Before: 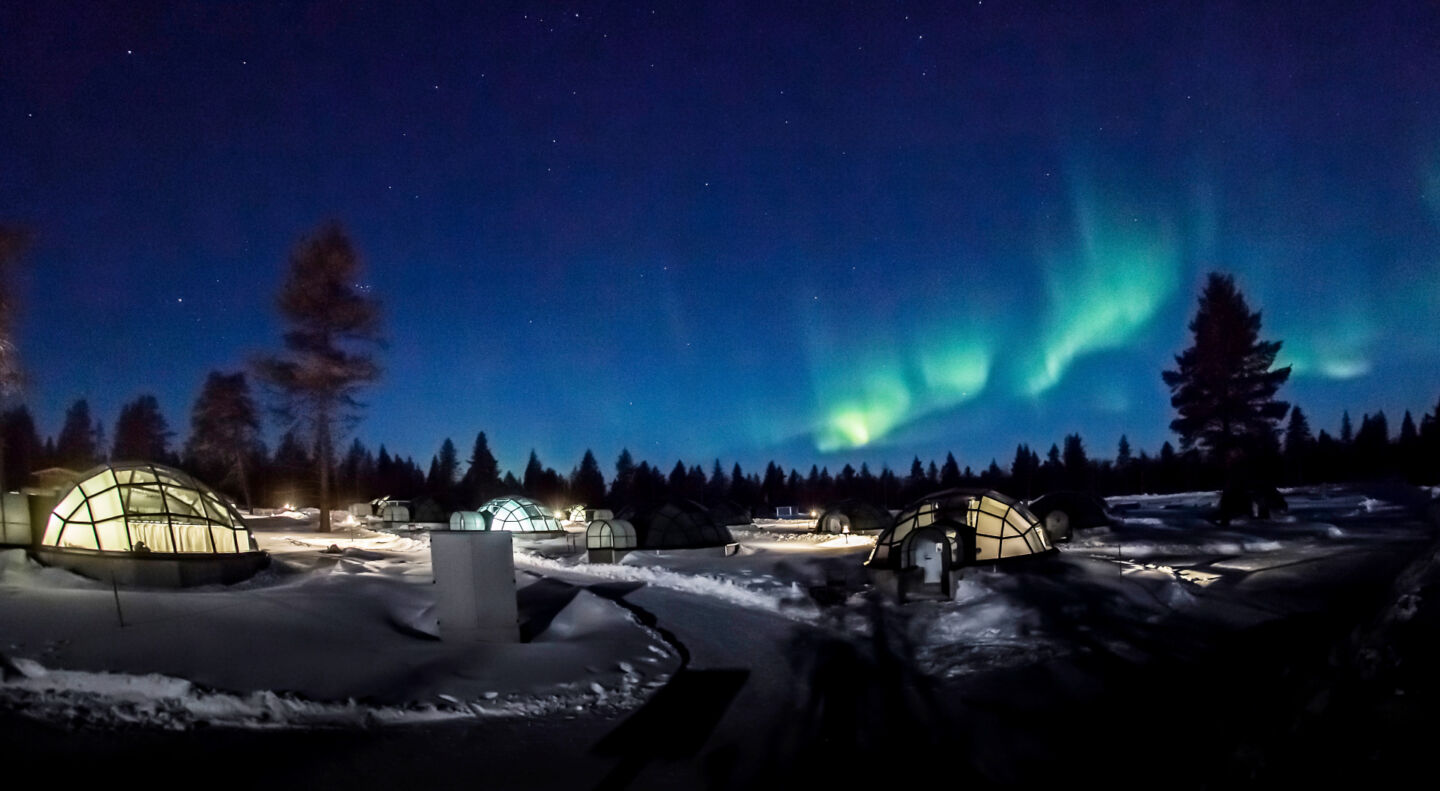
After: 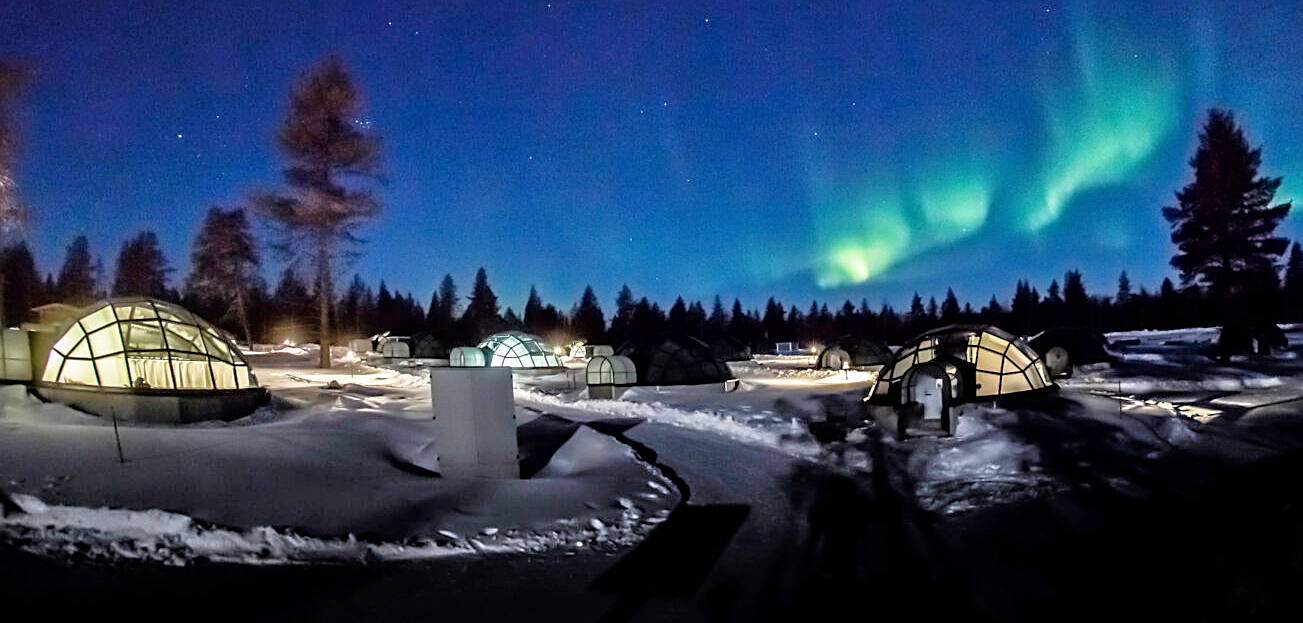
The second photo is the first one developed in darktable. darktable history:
crop: top 20.827%, right 9.457%, bottom 0.289%
tone equalizer: -7 EV 0.145 EV, -6 EV 0.592 EV, -5 EV 1.17 EV, -4 EV 1.35 EV, -3 EV 1.18 EV, -2 EV 0.6 EV, -1 EV 0.157 EV
sharpen: on, module defaults
